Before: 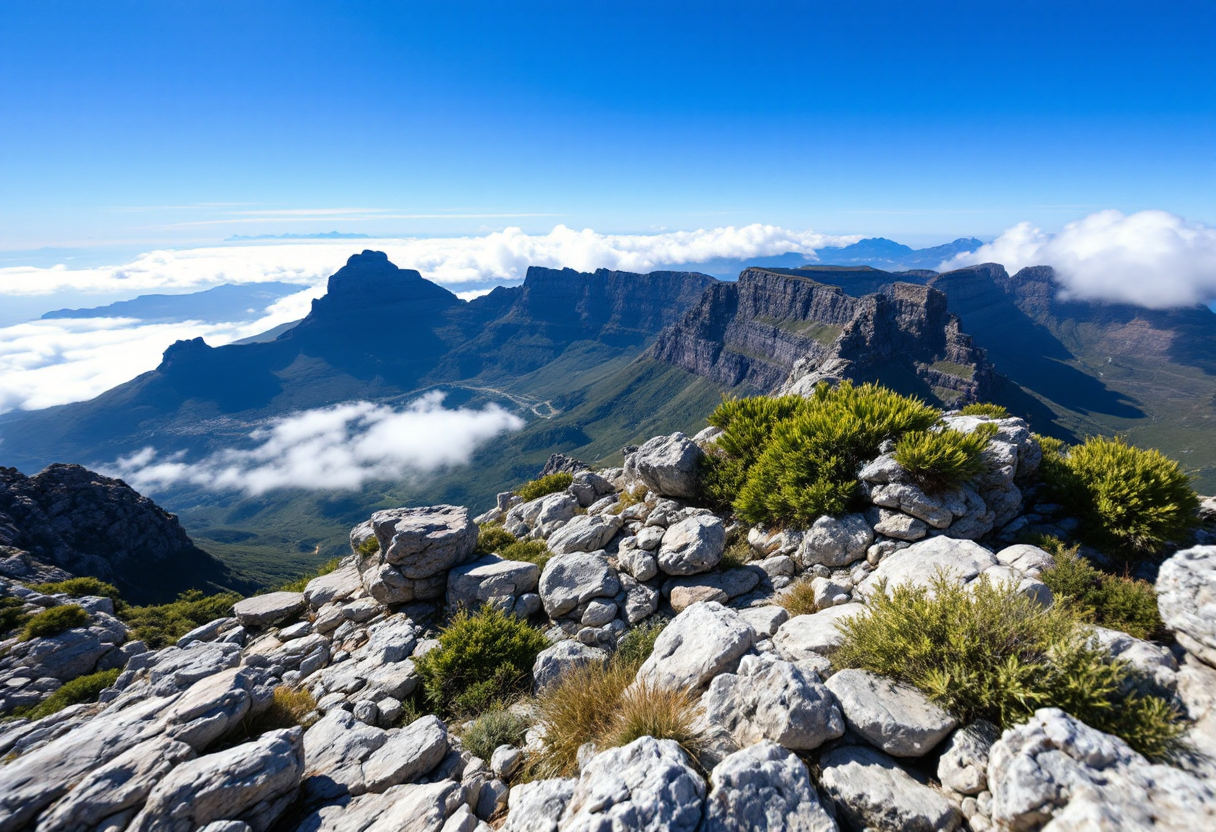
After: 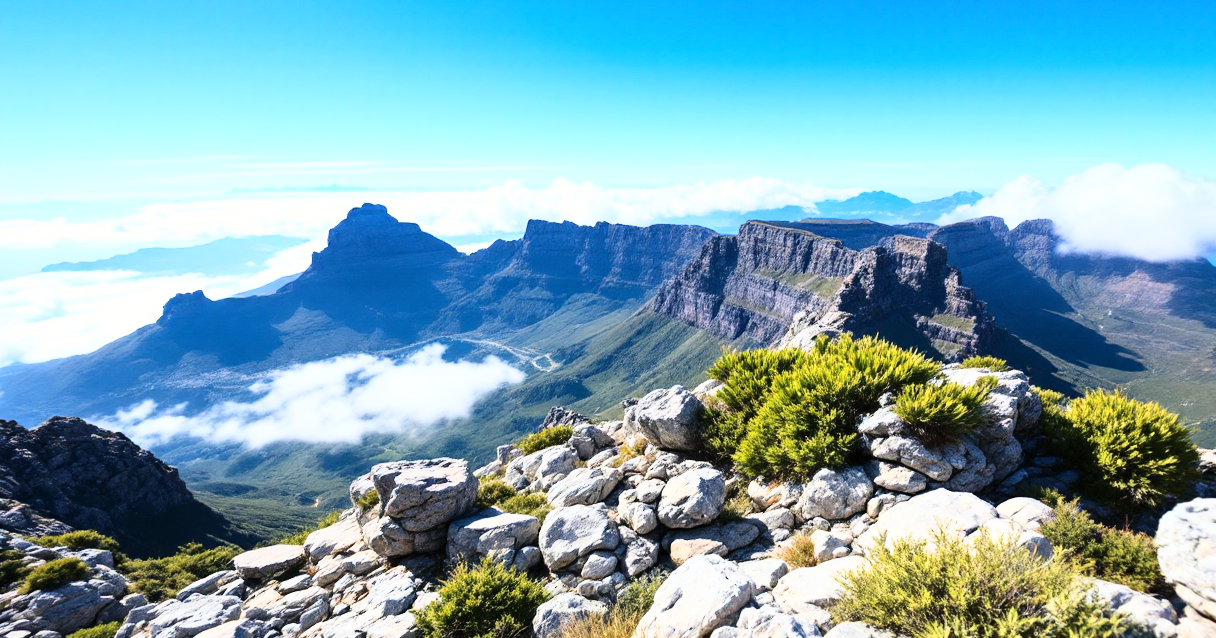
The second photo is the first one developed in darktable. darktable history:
crop: top 5.667%, bottom 17.637%
base curve: curves: ch0 [(0, 0) (0.018, 0.026) (0.143, 0.37) (0.33, 0.731) (0.458, 0.853) (0.735, 0.965) (0.905, 0.986) (1, 1)]
